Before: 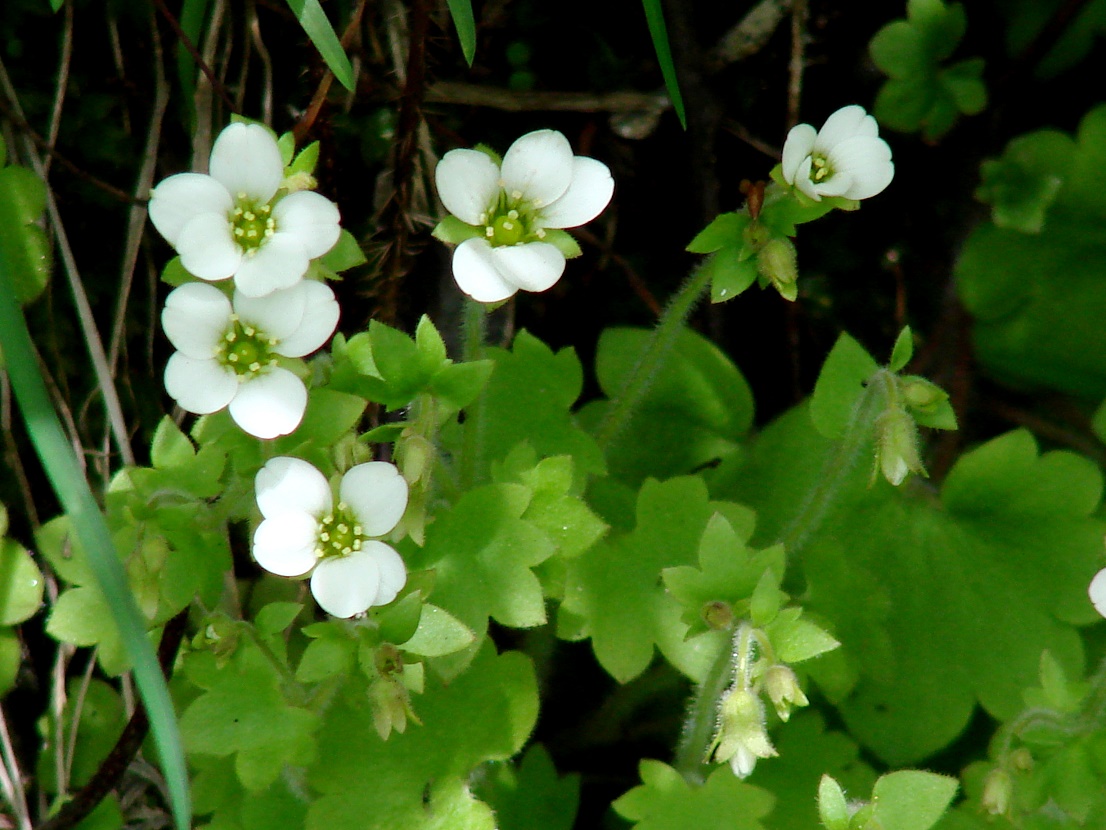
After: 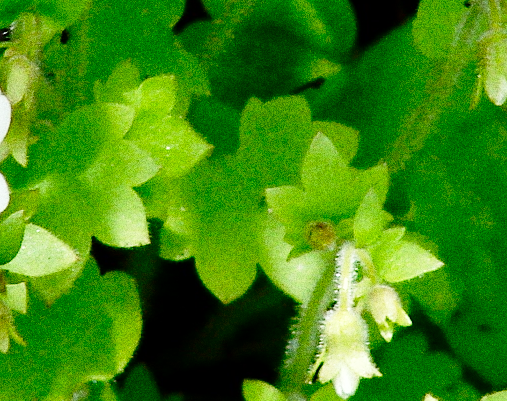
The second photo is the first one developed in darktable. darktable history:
grain: coarseness 10.62 ISO, strength 55.56%
base curve: curves: ch0 [(0, 0) (0.028, 0.03) (0.121, 0.232) (0.46, 0.748) (0.859, 0.968) (1, 1)], preserve colors none
exposure: exposure 0.131 EV, compensate highlight preservation false
contrast brightness saturation: contrast 0.07, brightness -0.13, saturation 0.06
sharpen: radius 1.458, amount 0.398, threshold 1.271
crop: left 35.976%, top 45.819%, right 18.162%, bottom 5.807%
shadows and highlights: low approximation 0.01, soften with gaussian
